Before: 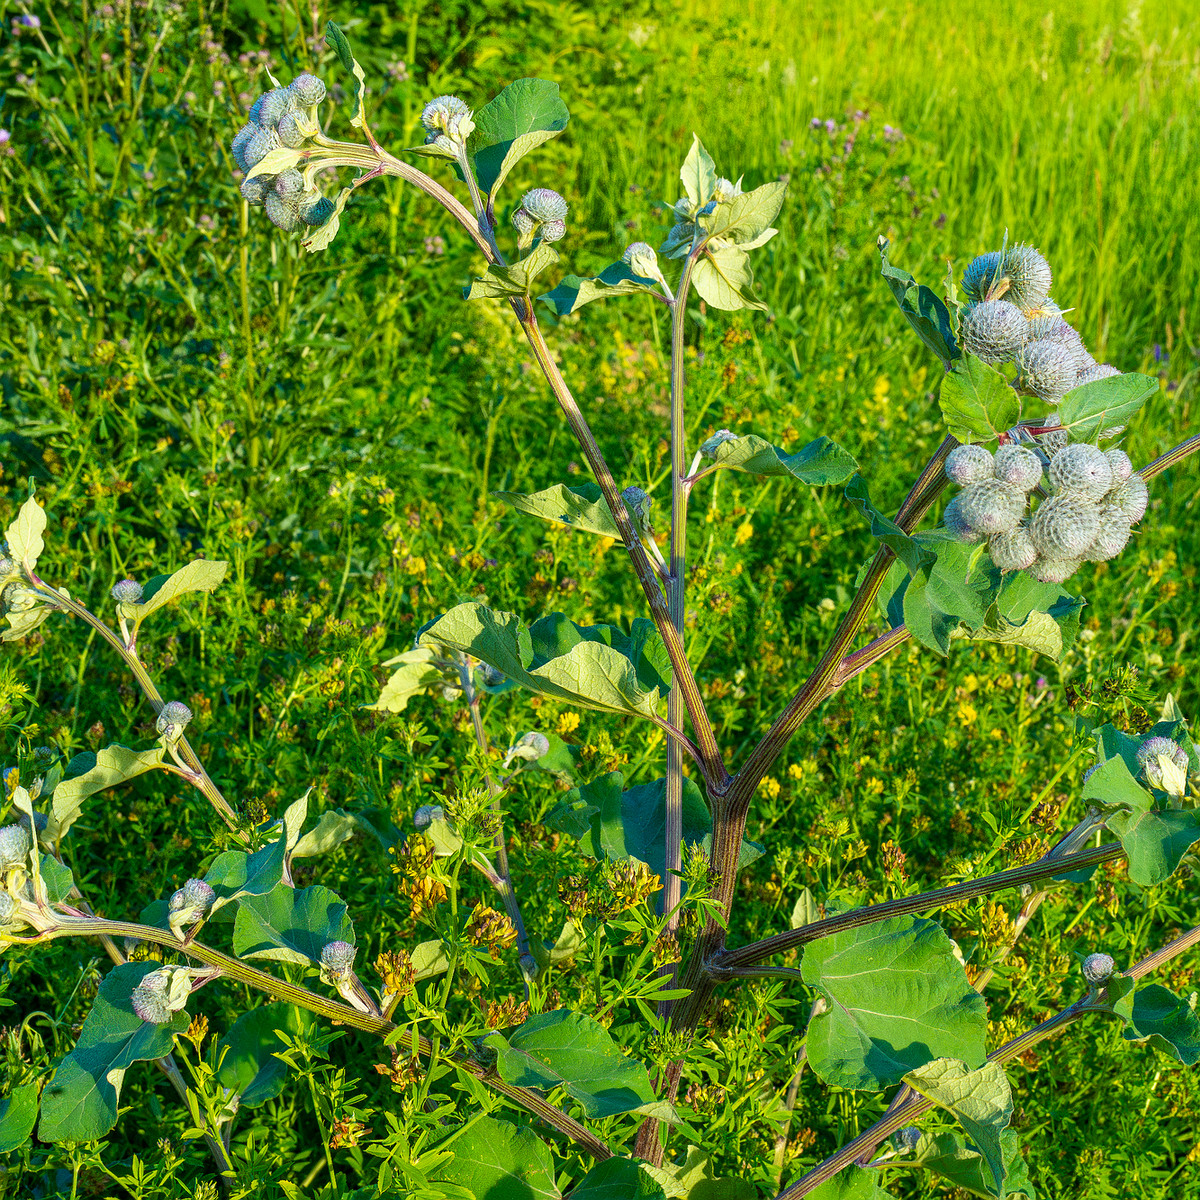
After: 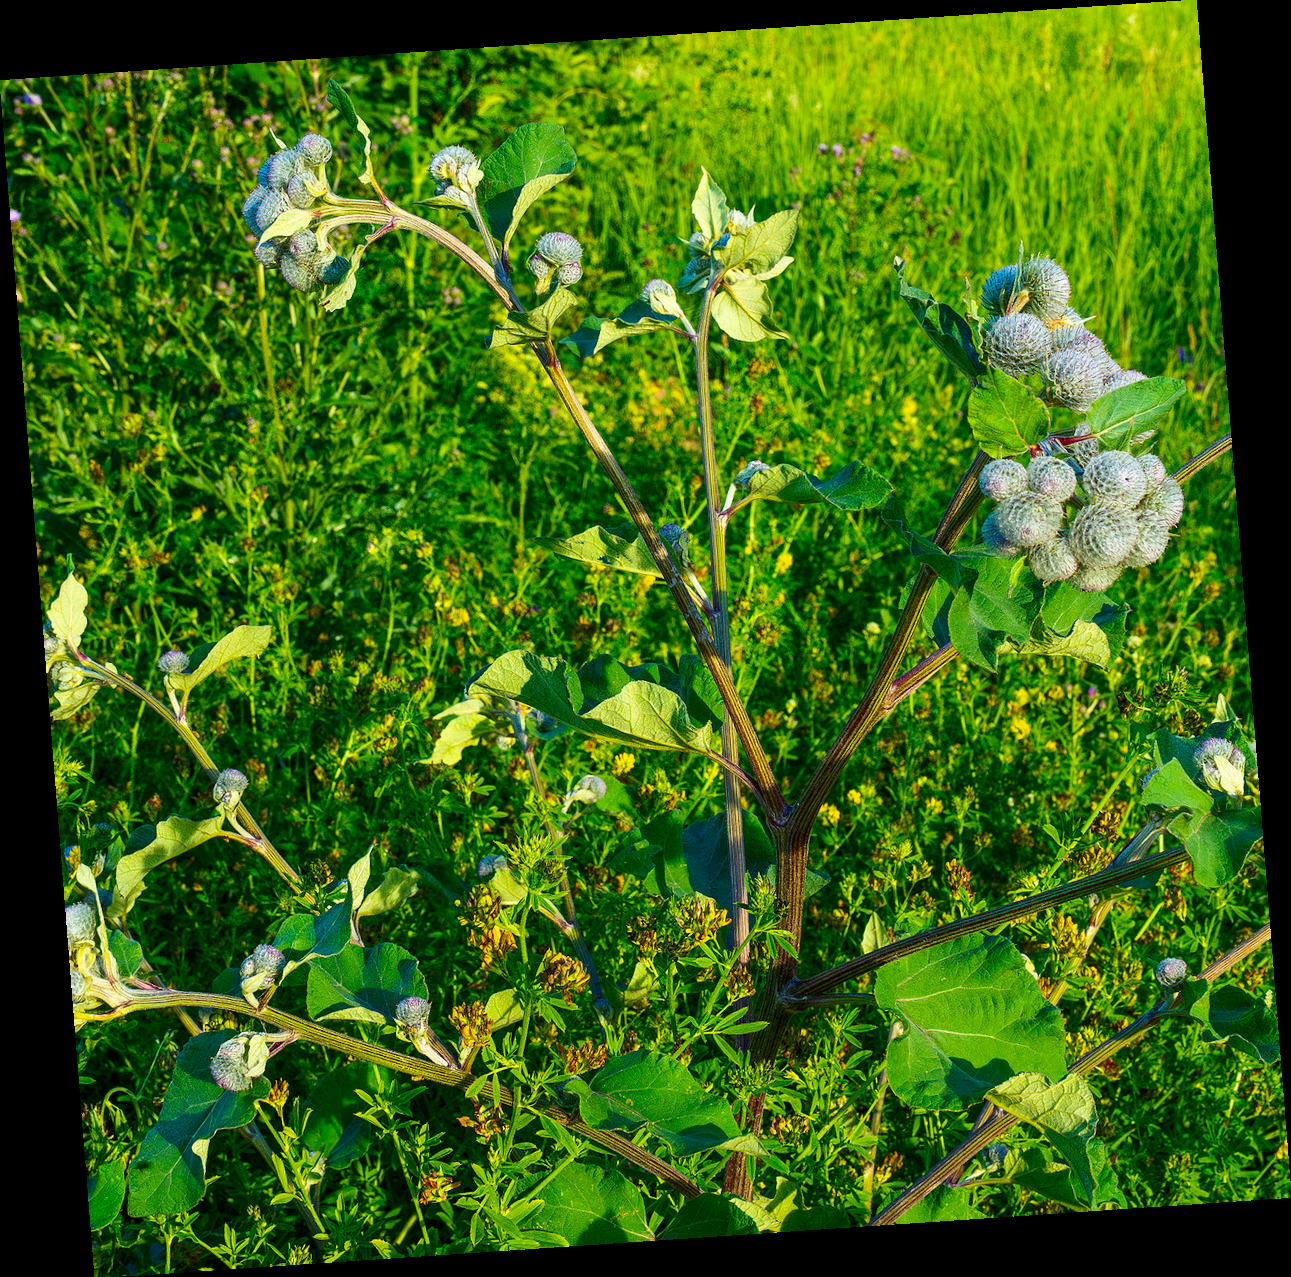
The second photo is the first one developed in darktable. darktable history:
contrast brightness saturation: contrast 0.12, brightness -0.12, saturation 0.2
rotate and perspective: rotation -4.2°, shear 0.006, automatic cropping off
